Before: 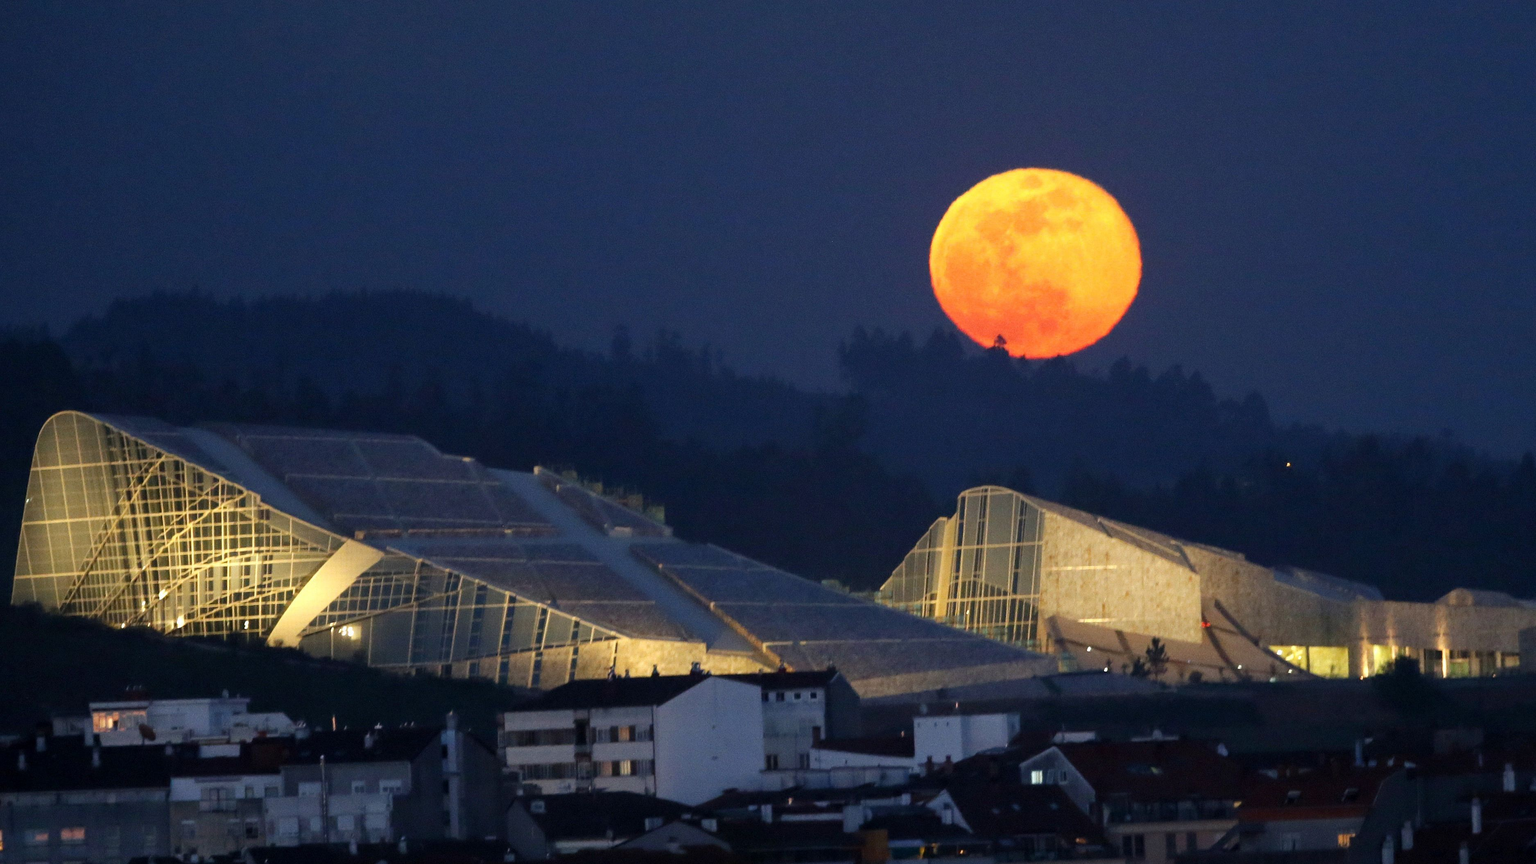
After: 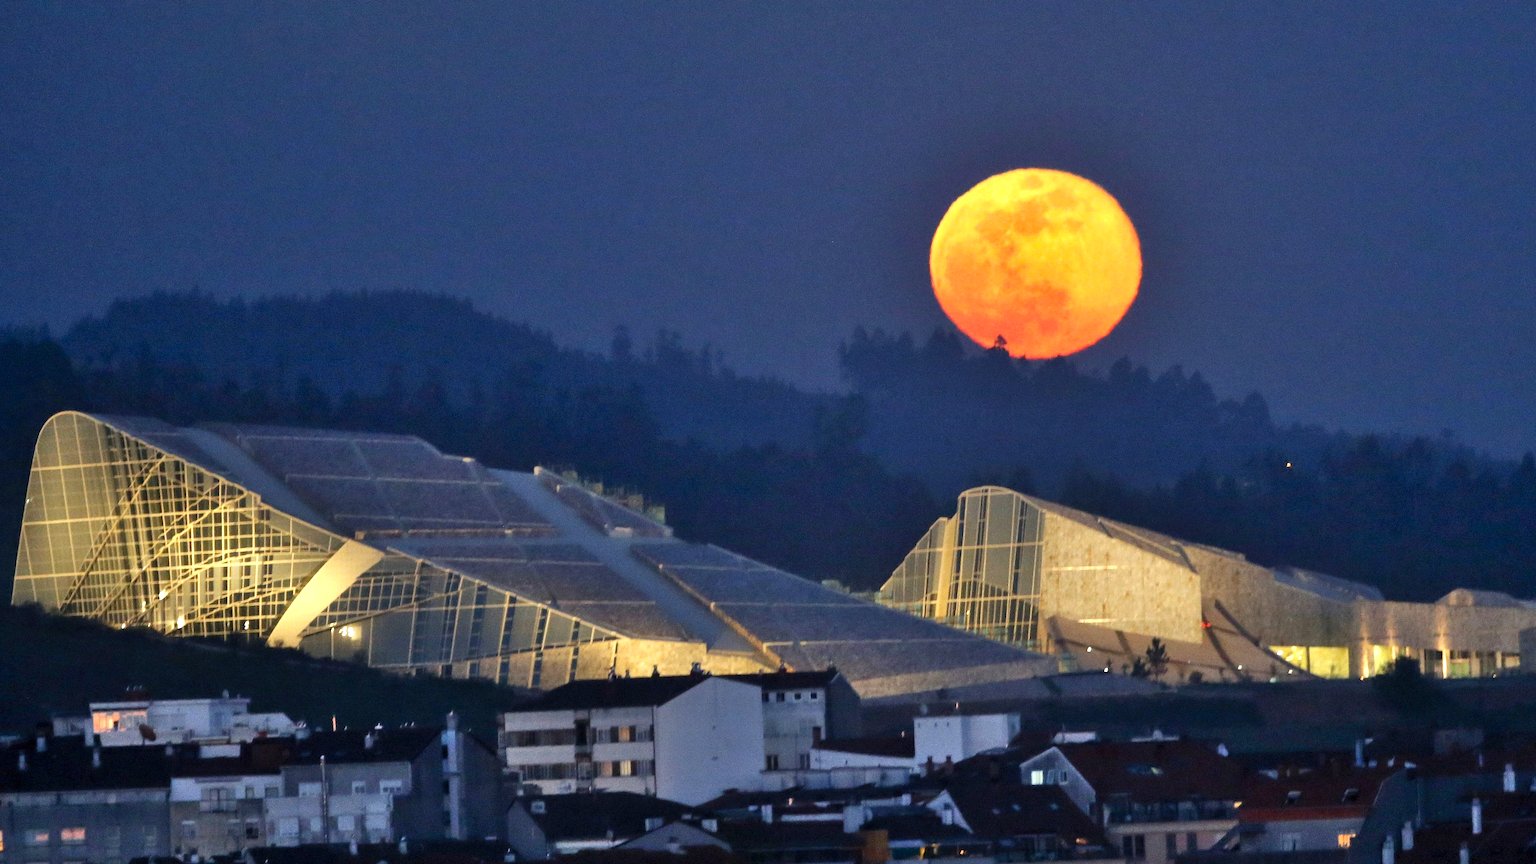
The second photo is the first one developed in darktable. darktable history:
shadows and highlights: low approximation 0.01, soften with gaussian
exposure: exposure 0.293 EV, compensate highlight preservation false
